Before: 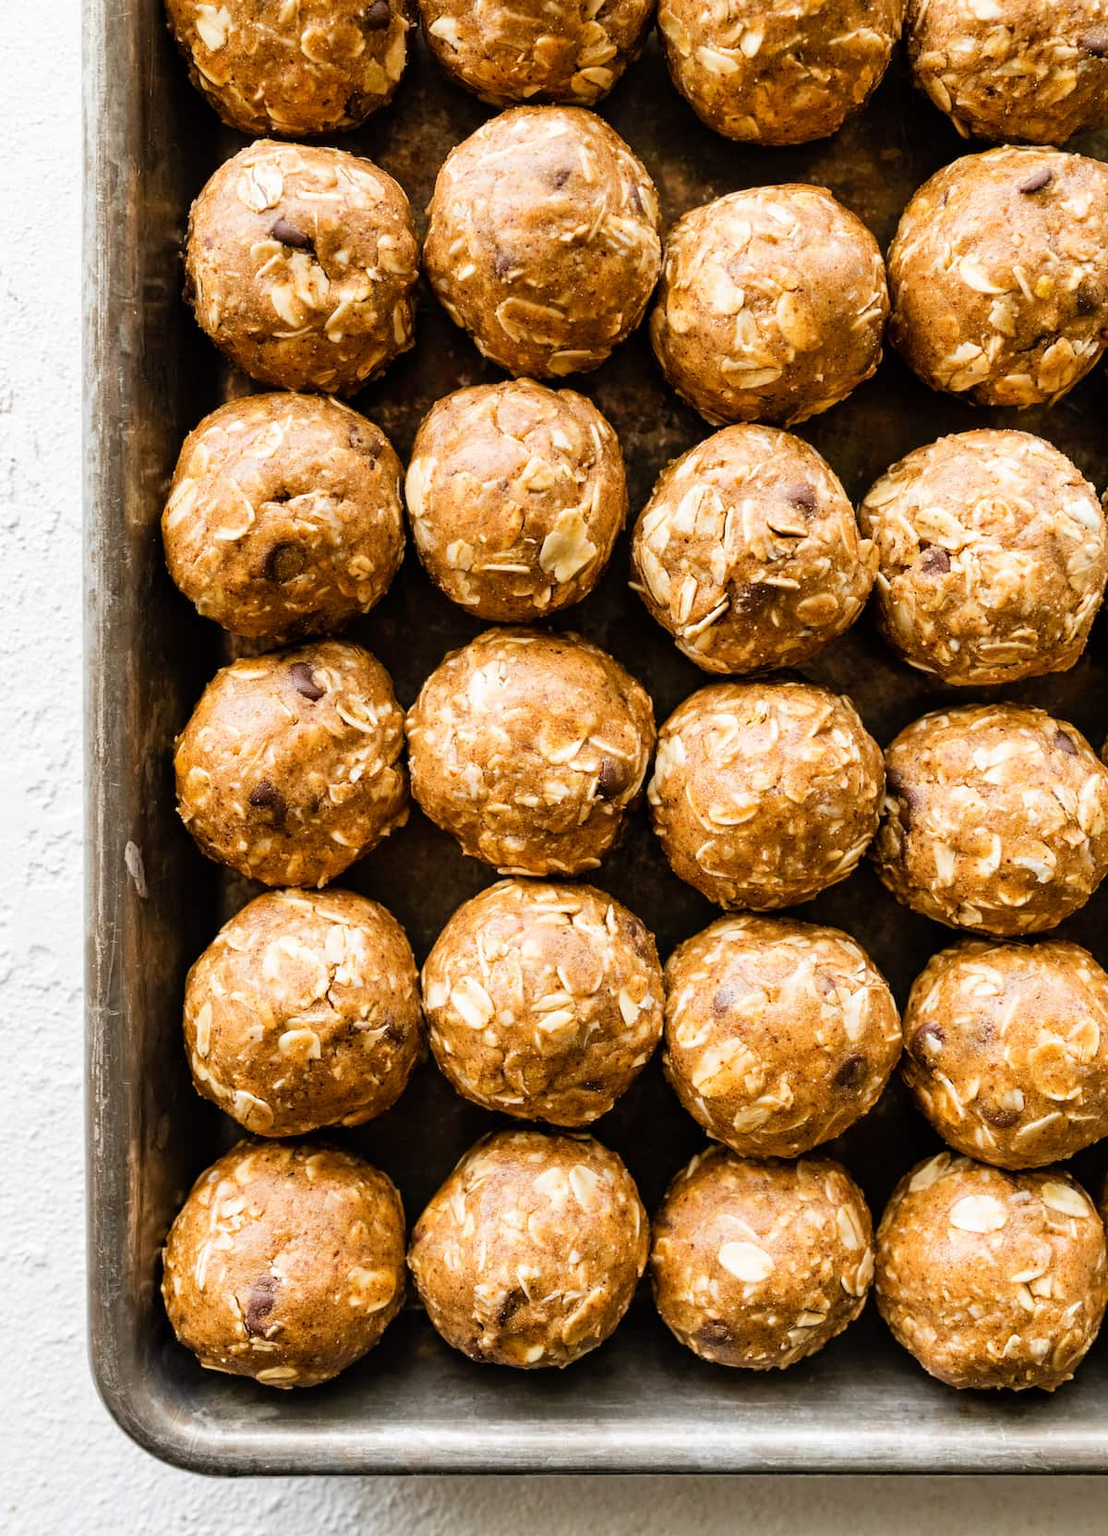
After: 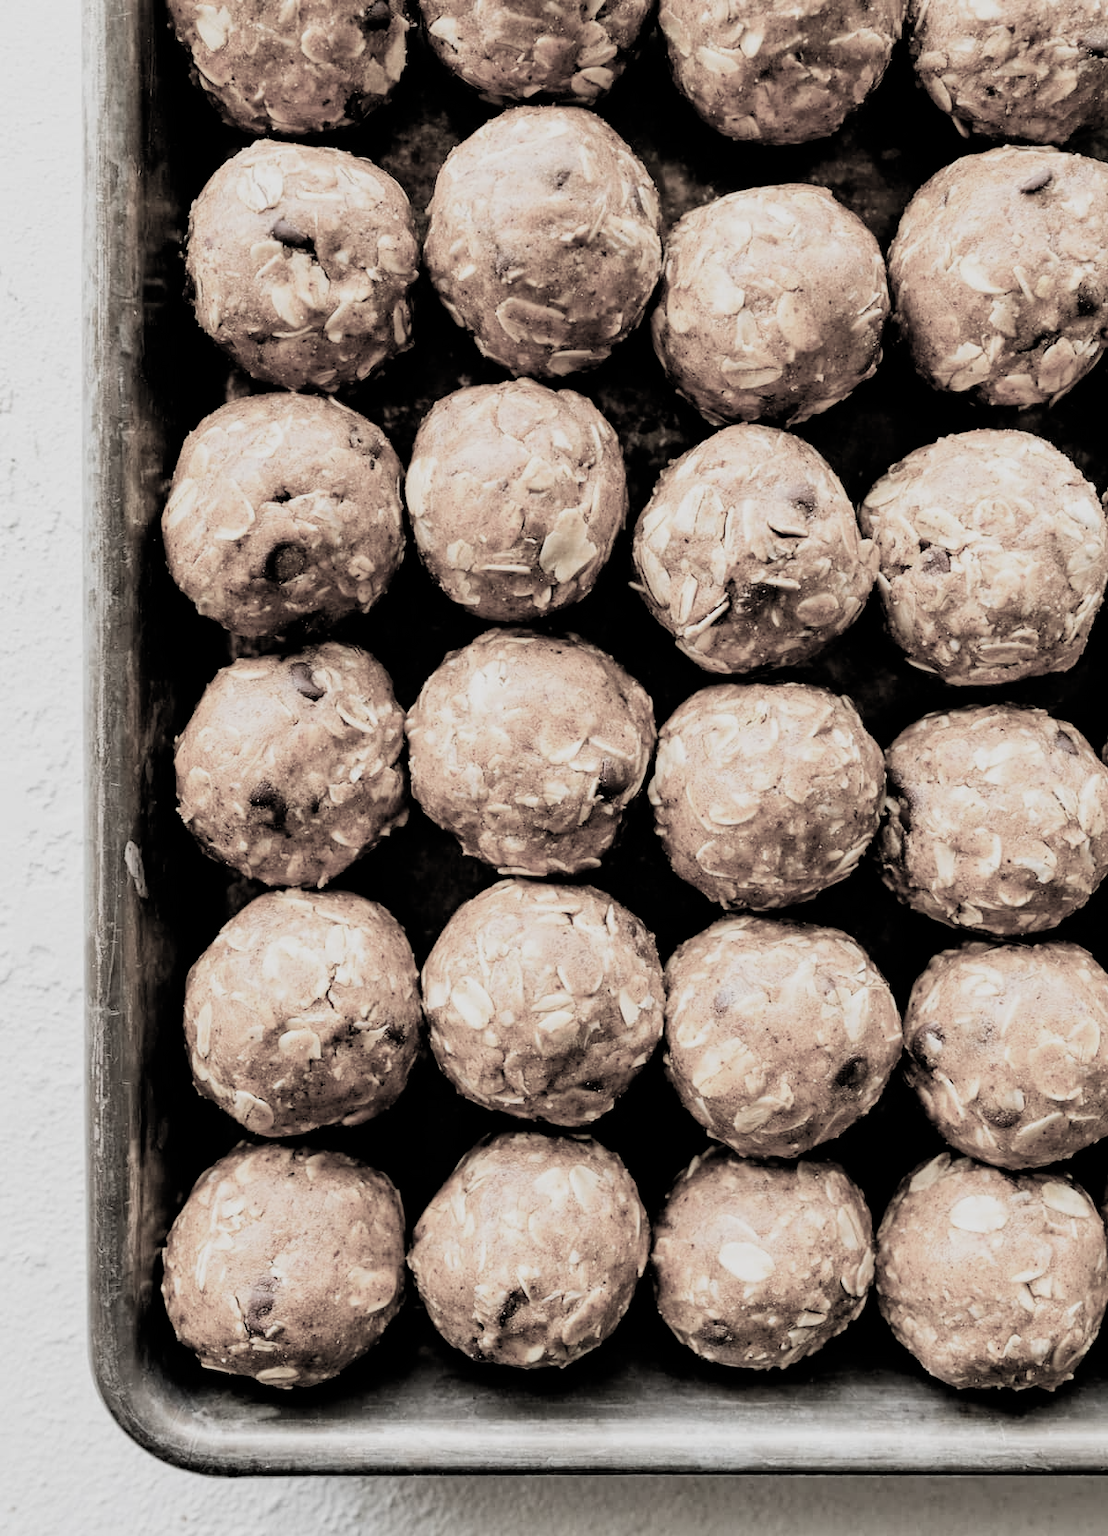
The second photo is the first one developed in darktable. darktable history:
filmic rgb: black relative exposure -5.07 EV, white relative exposure 3.96 EV, hardness 2.88, contrast 1.187, highlights saturation mix -29.03%, add noise in highlights 0.101, color science v4 (2020), type of noise poissonian
